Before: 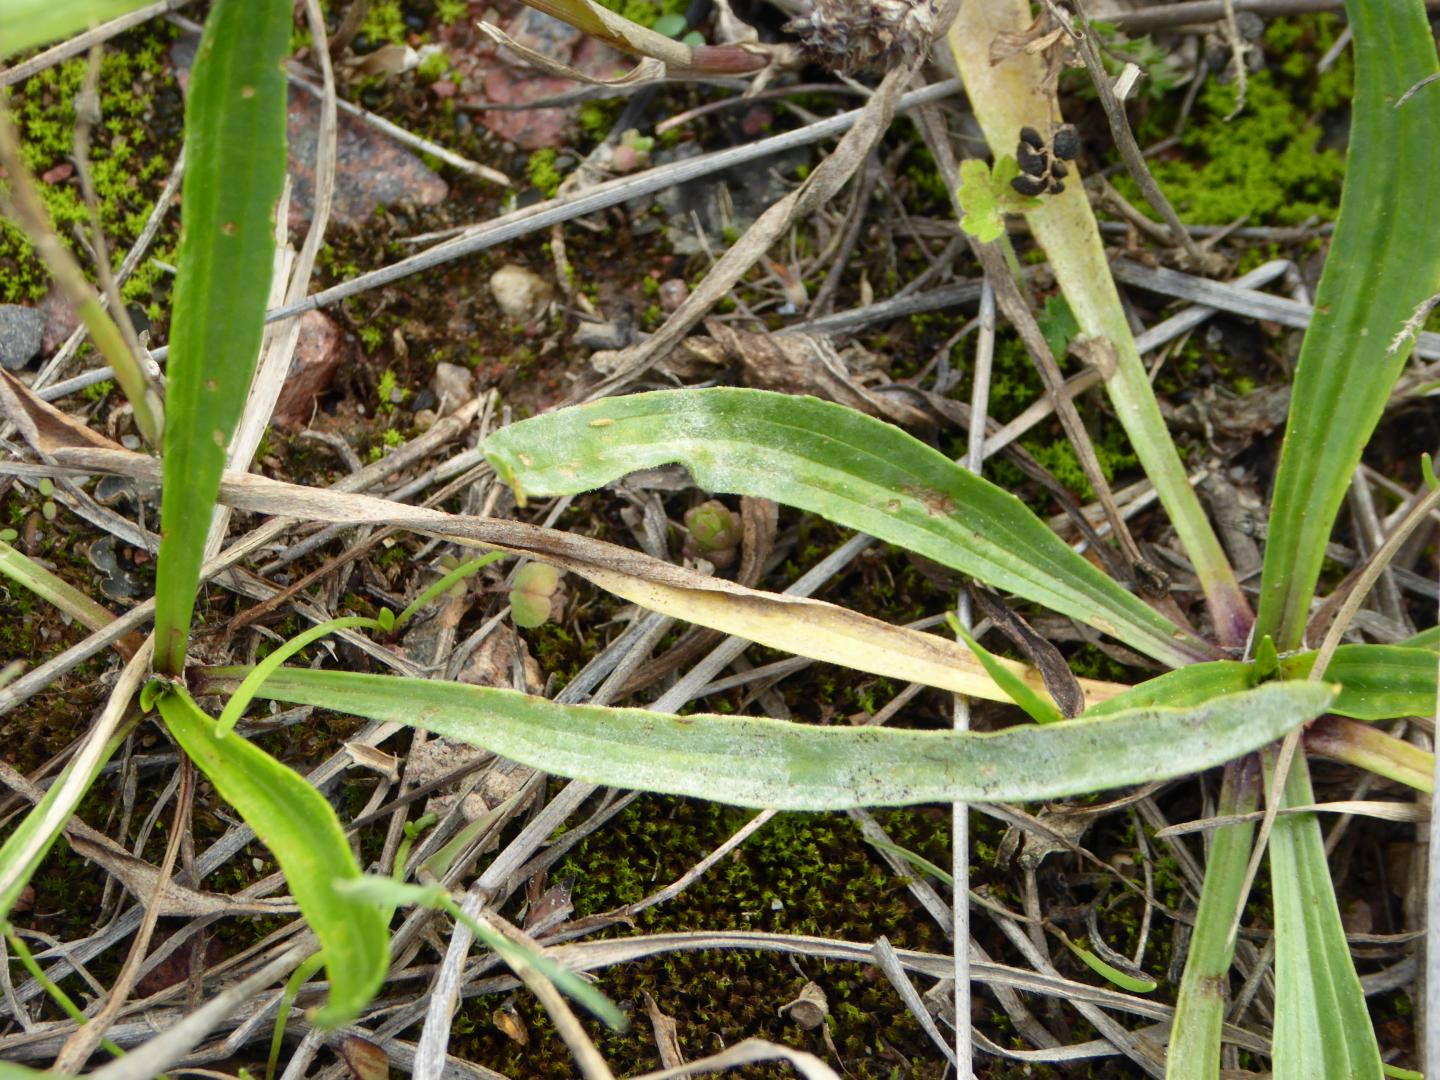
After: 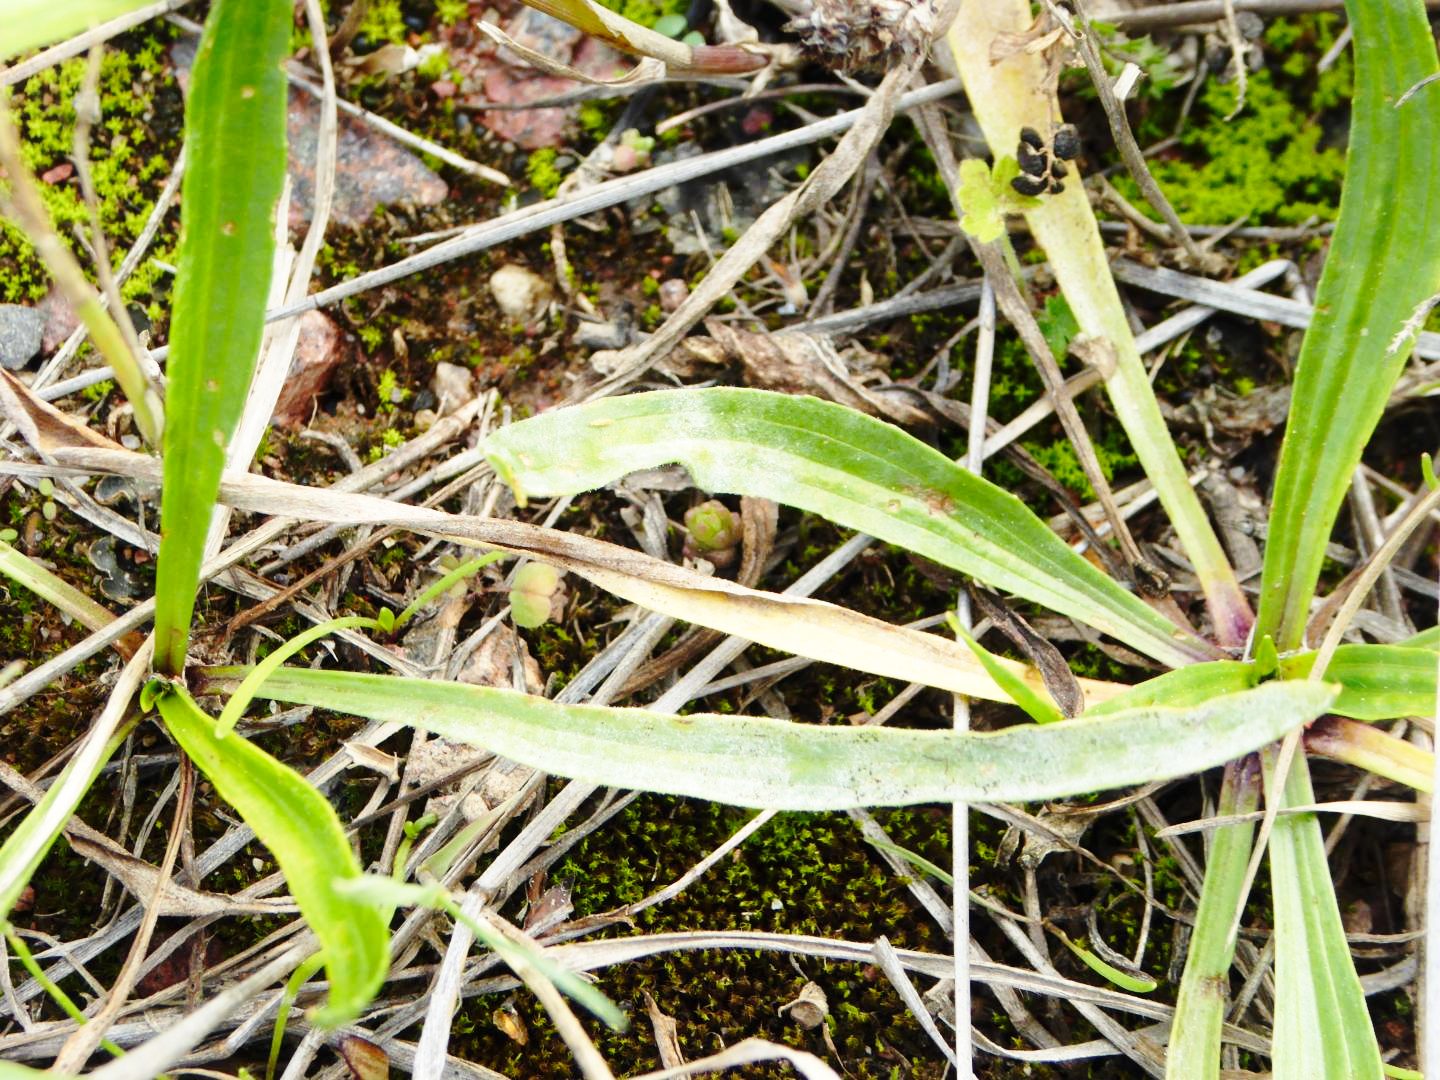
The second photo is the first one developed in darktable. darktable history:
shadows and highlights: highlights 72.44, soften with gaussian
base curve: curves: ch0 [(0, 0) (0.028, 0.03) (0.121, 0.232) (0.46, 0.748) (0.859, 0.968) (1, 1)], preserve colors none
